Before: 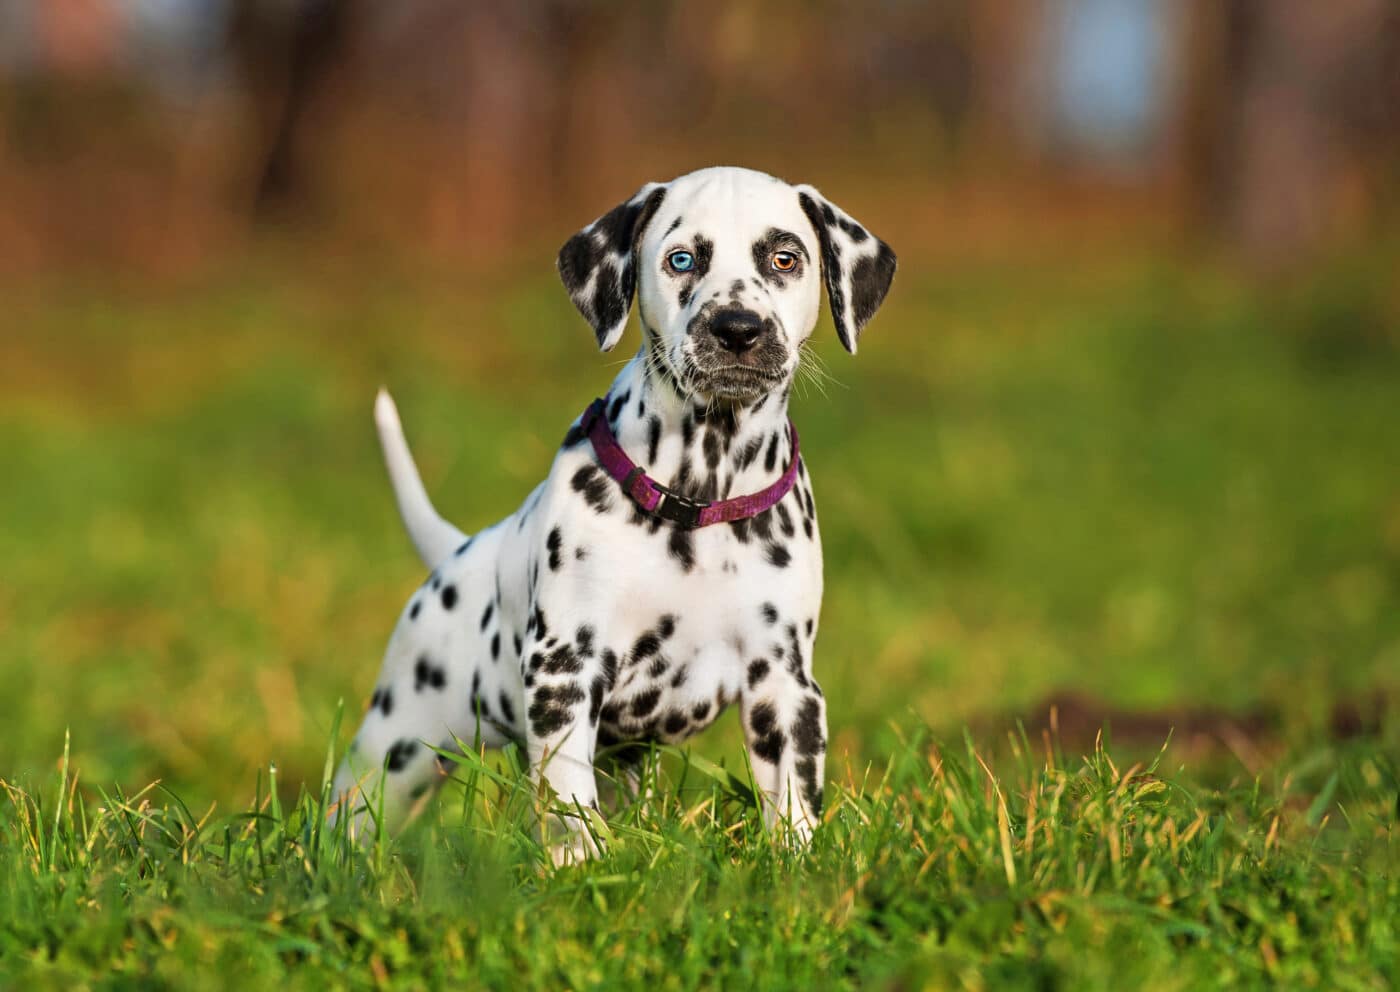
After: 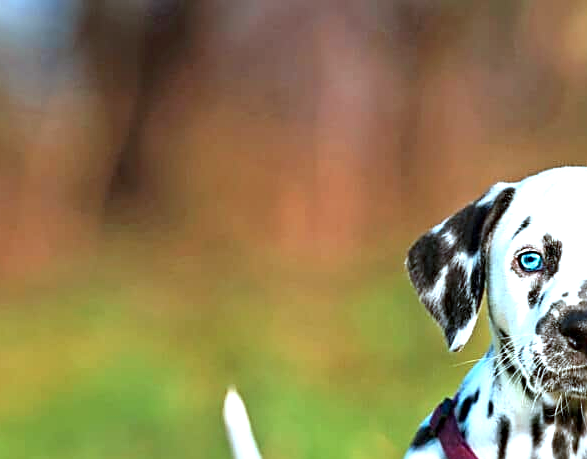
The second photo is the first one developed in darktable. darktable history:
crop and rotate: left 10.817%, top 0.062%, right 47.194%, bottom 53.626%
sharpen: on, module defaults
contrast brightness saturation: saturation 0.1
color correction: highlights a* -9.73, highlights b* -21.22
exposure: black level correction 0.001, exposure 1.05 EV, compensate exposure bias true, compensate highlight preservation false
